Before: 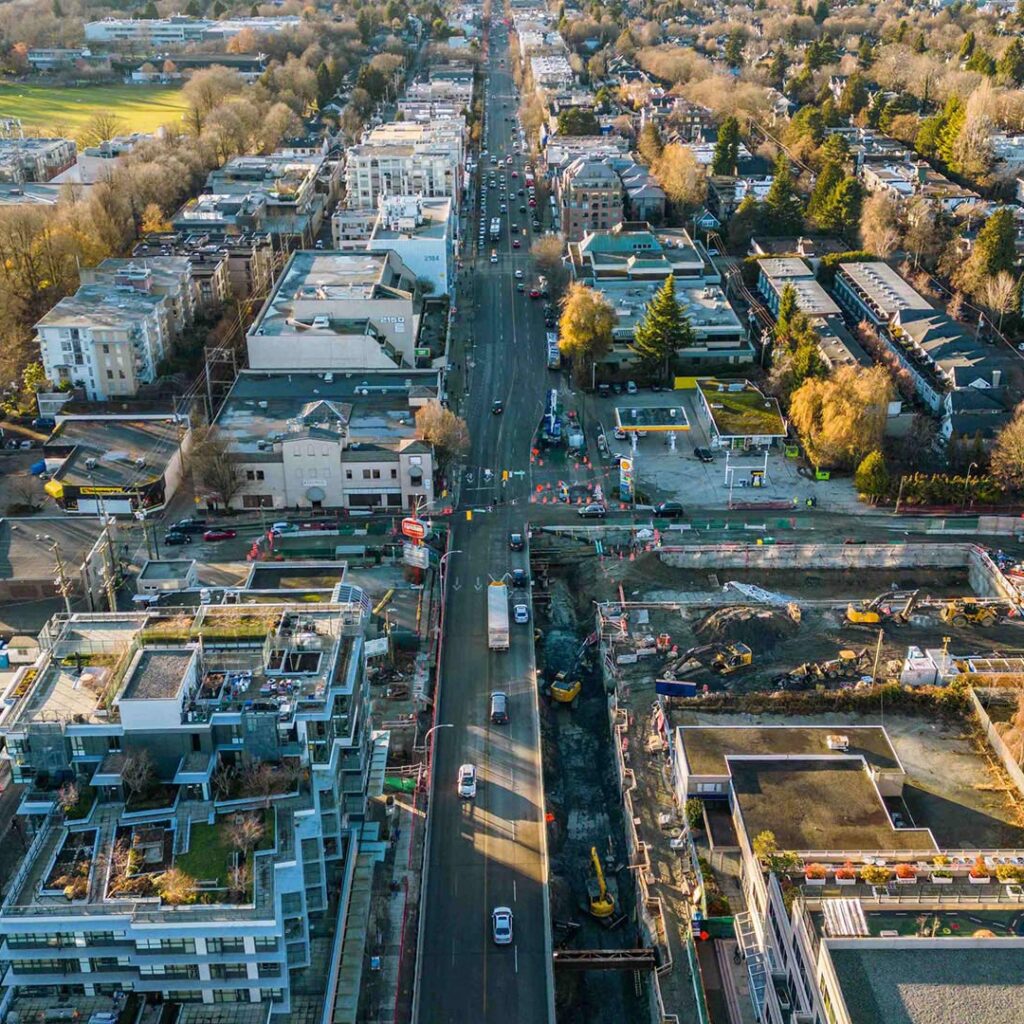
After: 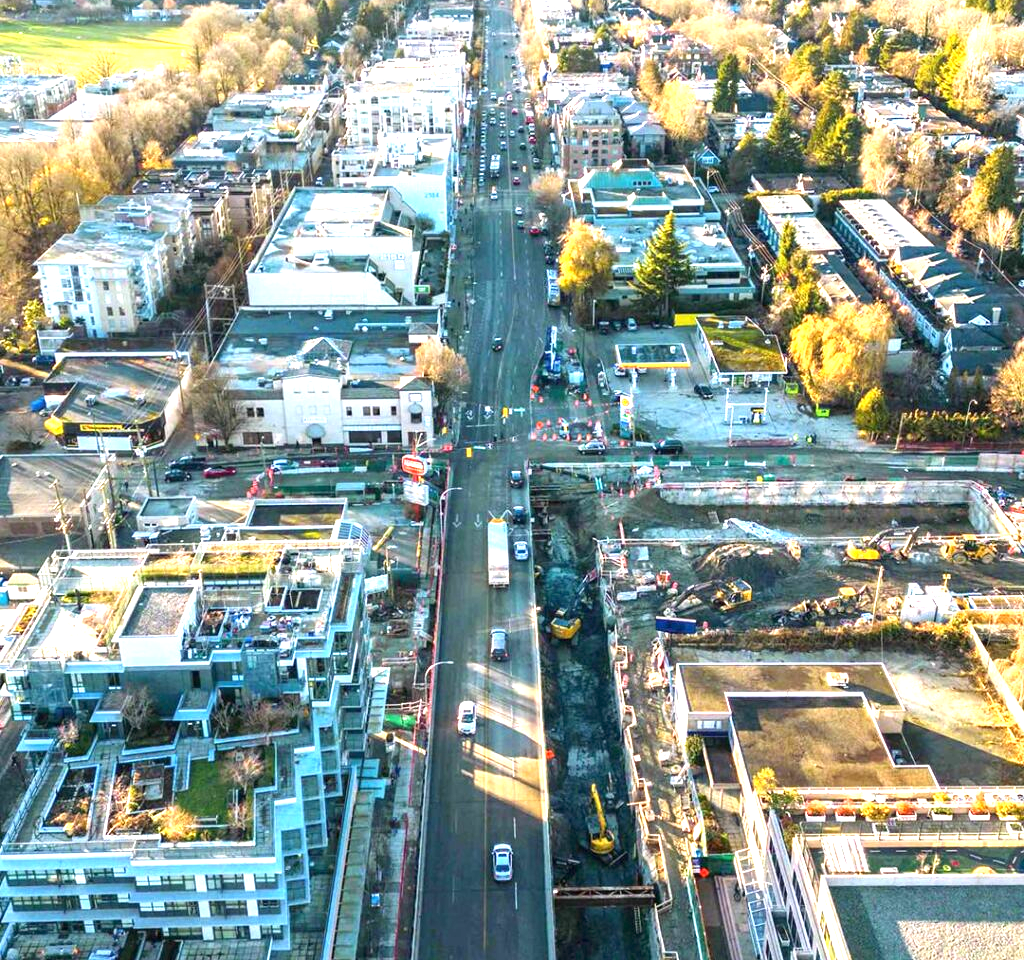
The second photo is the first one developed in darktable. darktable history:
crop and rotate: top 6.25%
exposure: exposure 1.5 EV, compensate highlight preservation false
